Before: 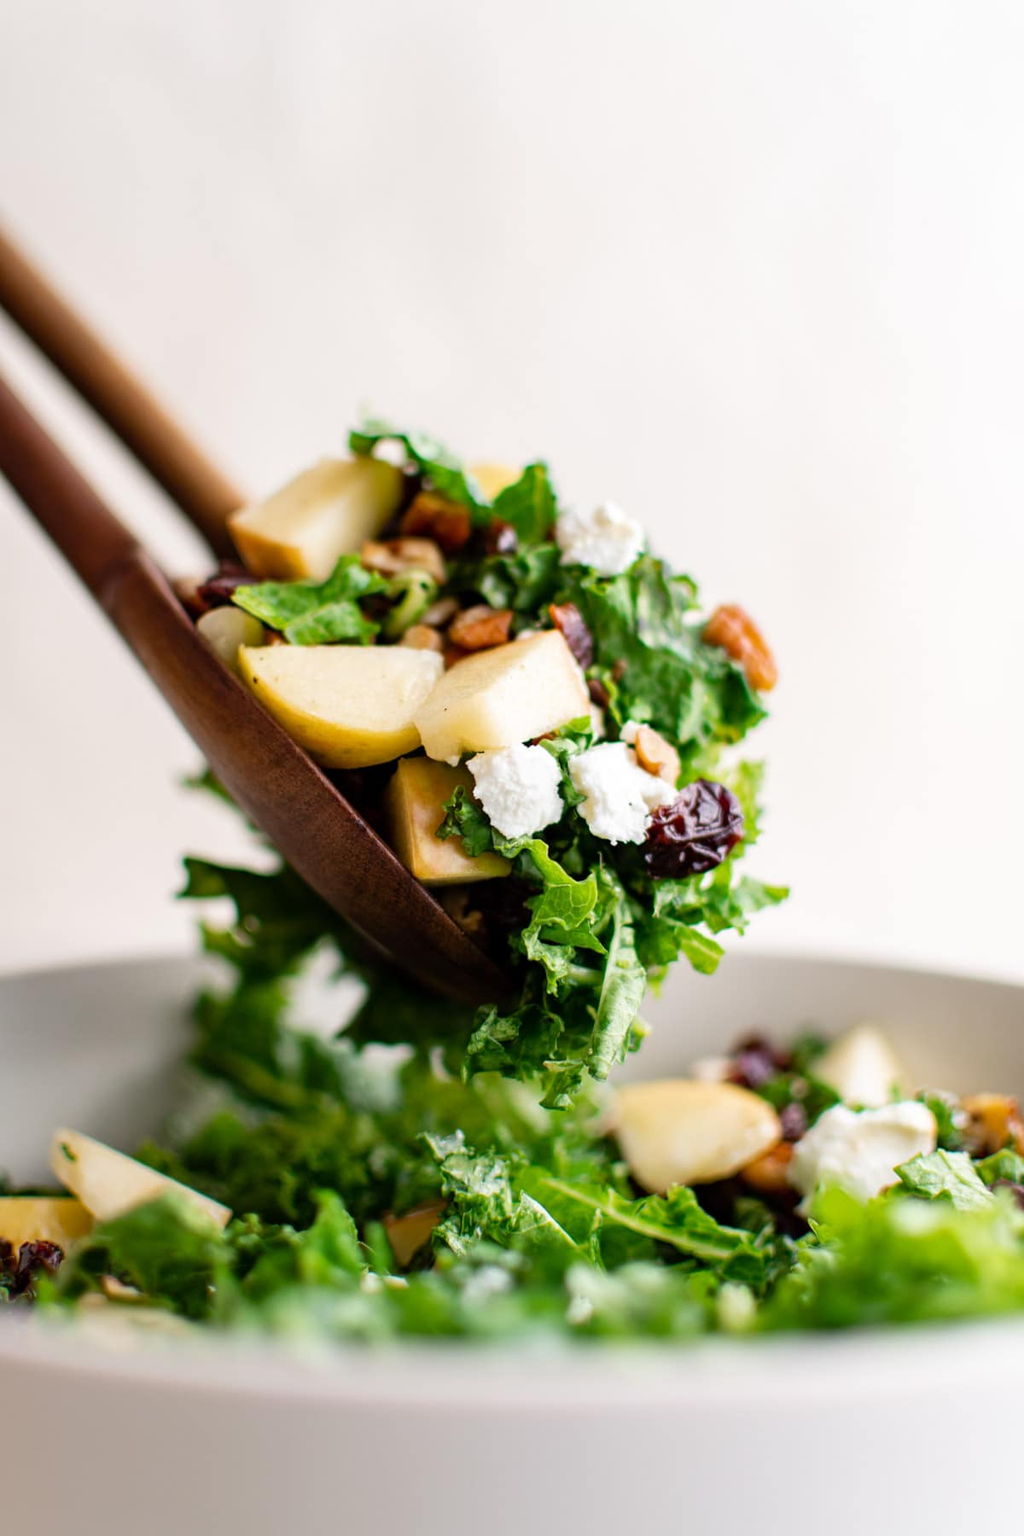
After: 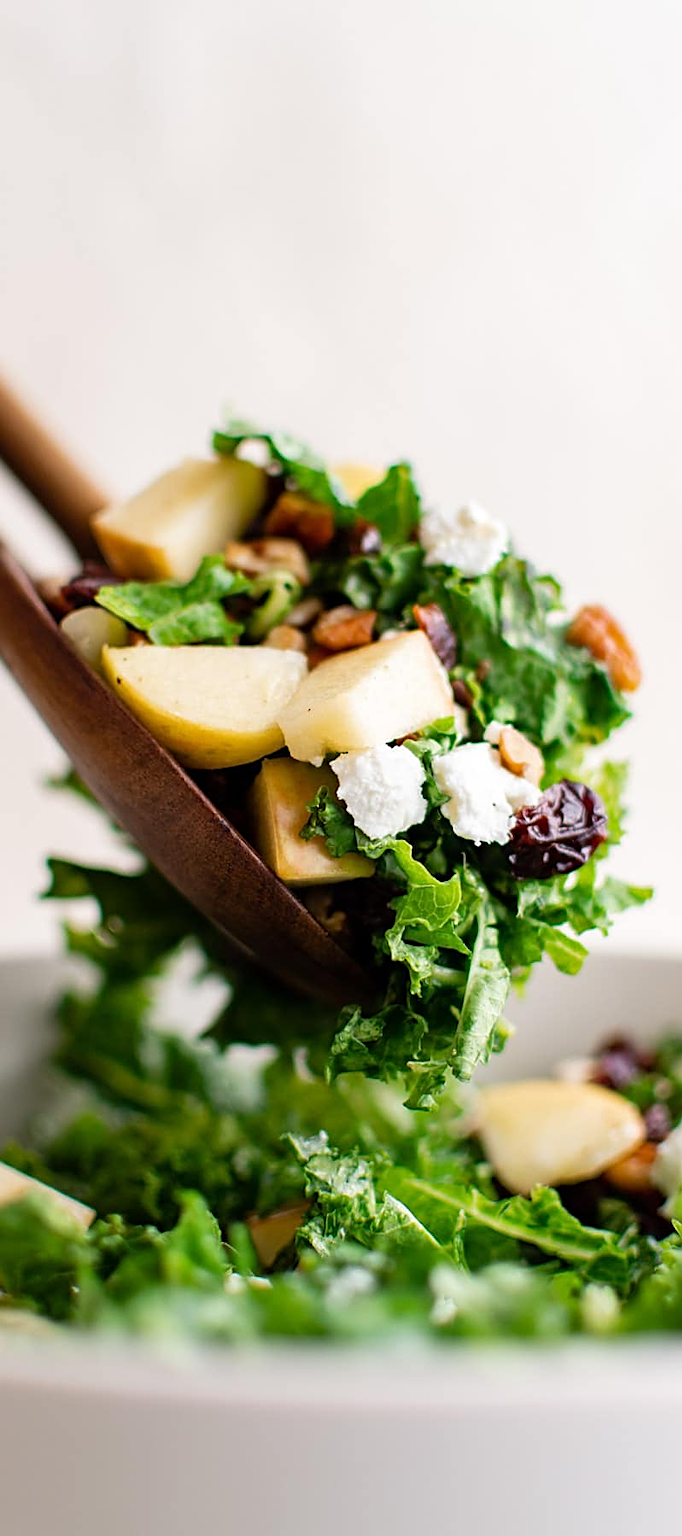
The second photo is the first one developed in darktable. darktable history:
sharpen: on, module defaults
crop and rotate: left 13.342%, right 19.991%
